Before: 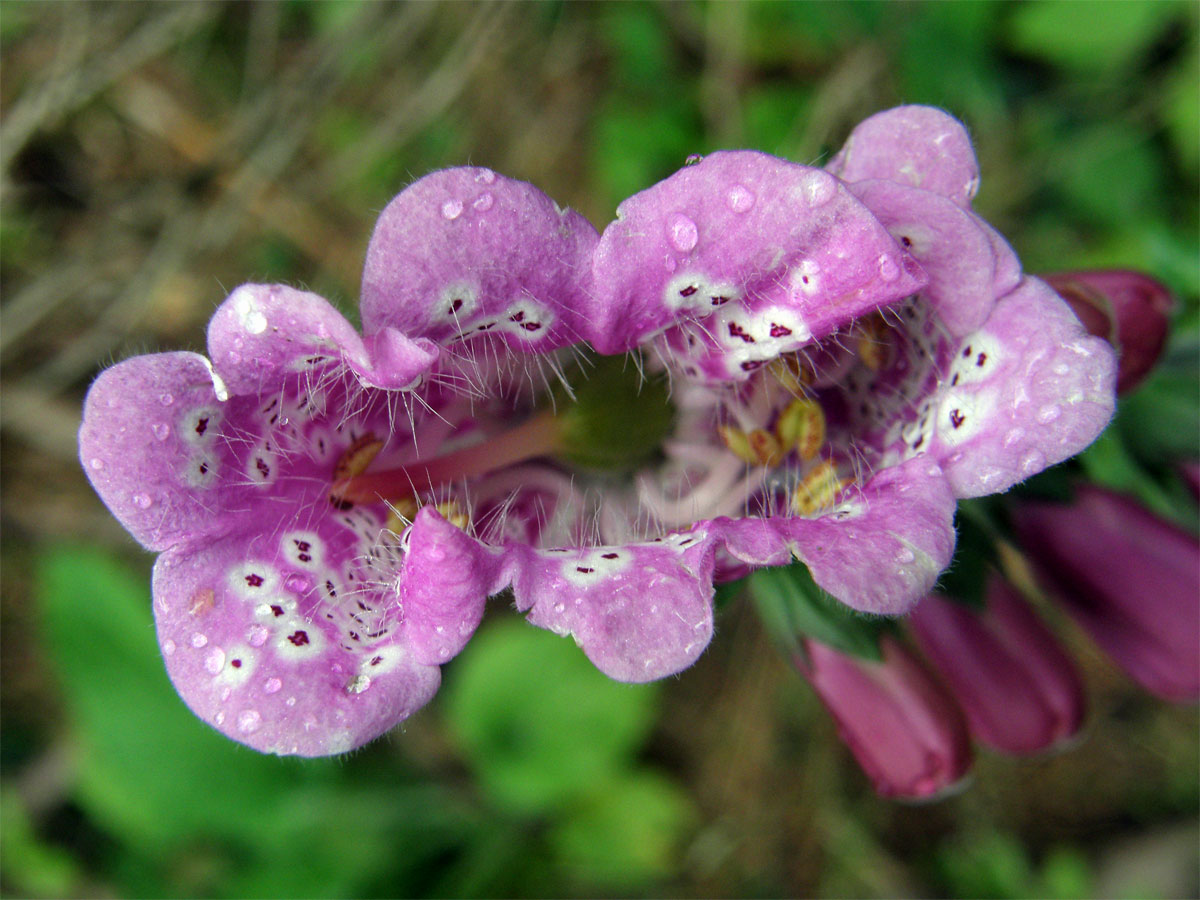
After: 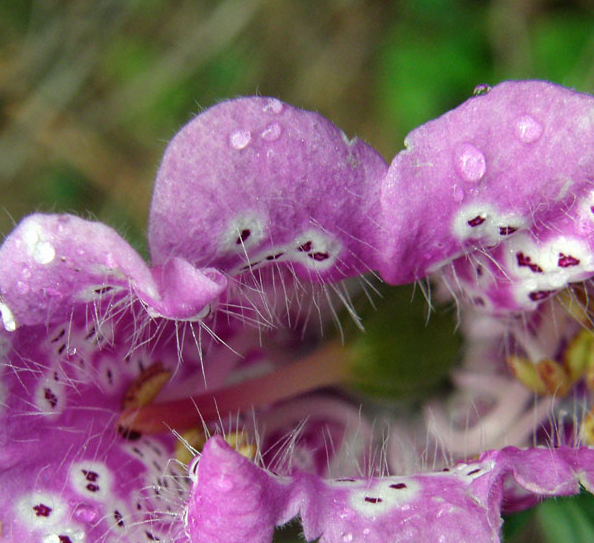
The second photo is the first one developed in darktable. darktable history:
crop: left 17.738%, top 7.827%, right 32.759%, bottom 31.759%
